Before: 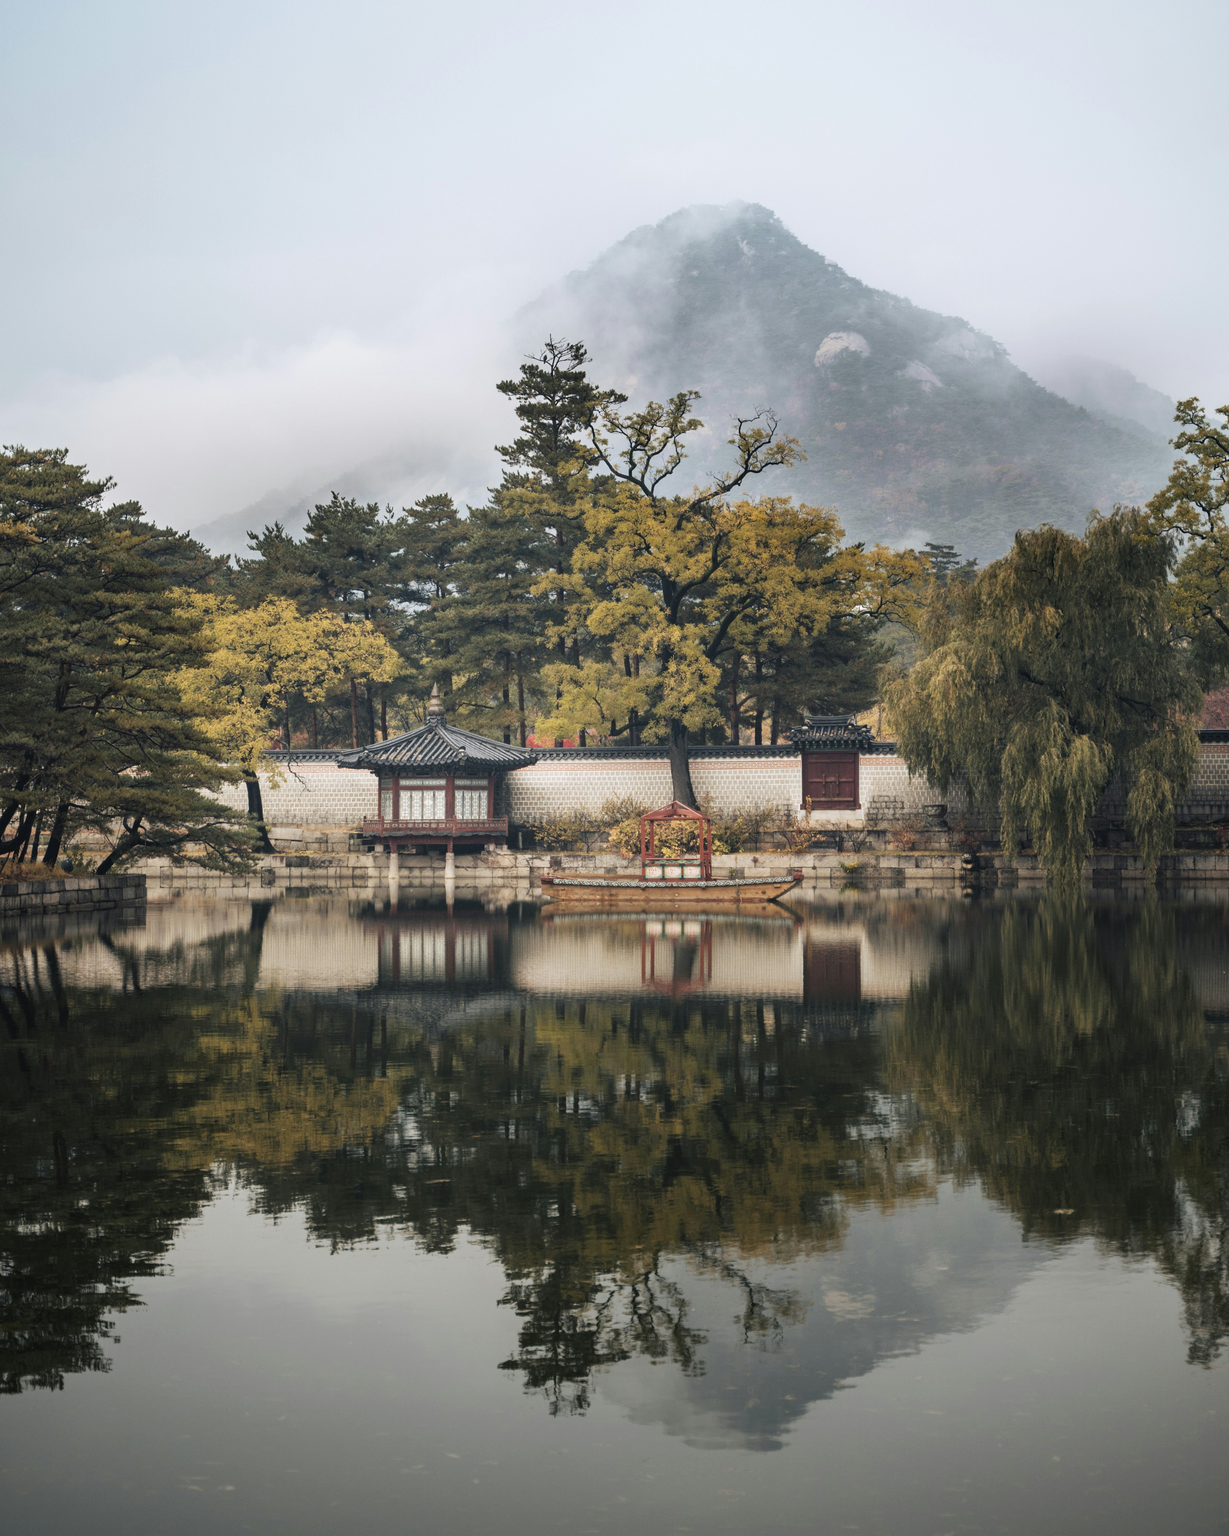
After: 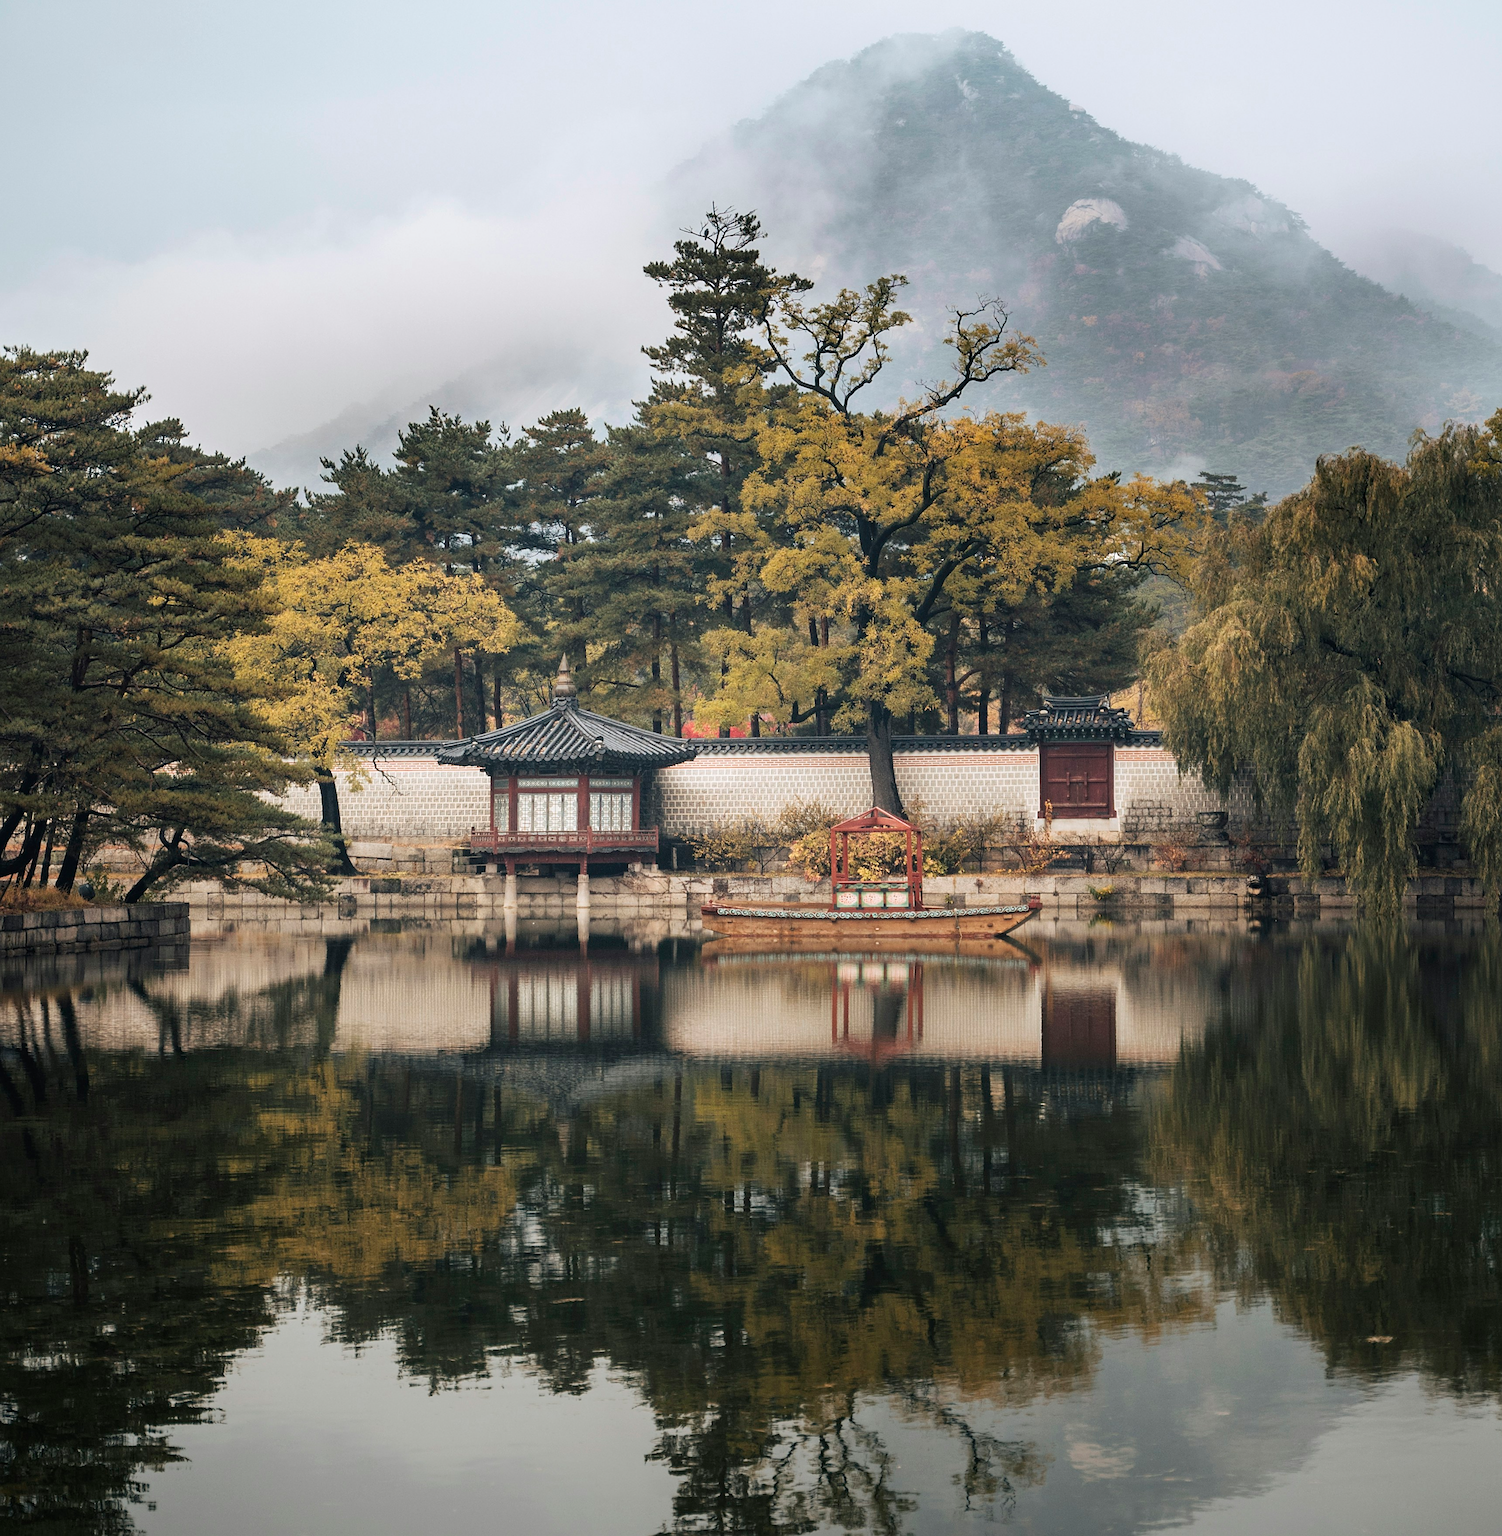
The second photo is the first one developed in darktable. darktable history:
crop and rotate: angle 0.03°, top 11.643%, right 5.651%, bottom 11.189%
tone equalizer: on, module defaults
sharpen: on, module defaults
